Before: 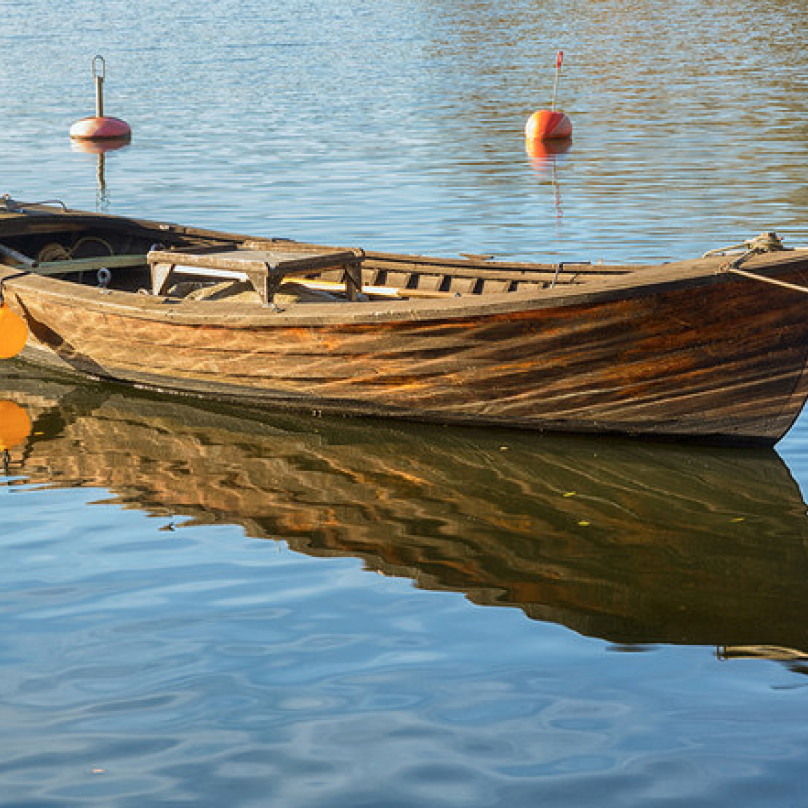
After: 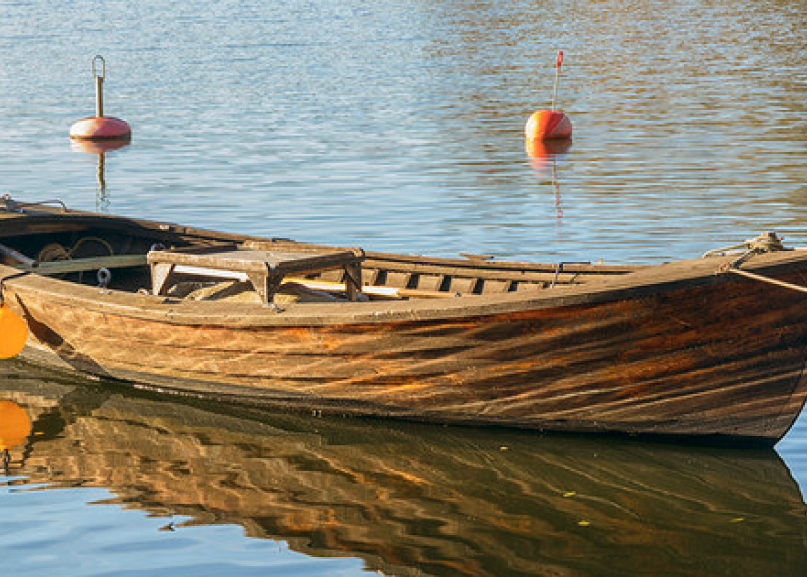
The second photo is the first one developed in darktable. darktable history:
color balance: lift [1, 0.998, 1.001, 1.002], gamma [1, 1.02, 1, 0.98], gain [1, 1.02, 1.003, 0.98]
crop: bottom 28.576%
